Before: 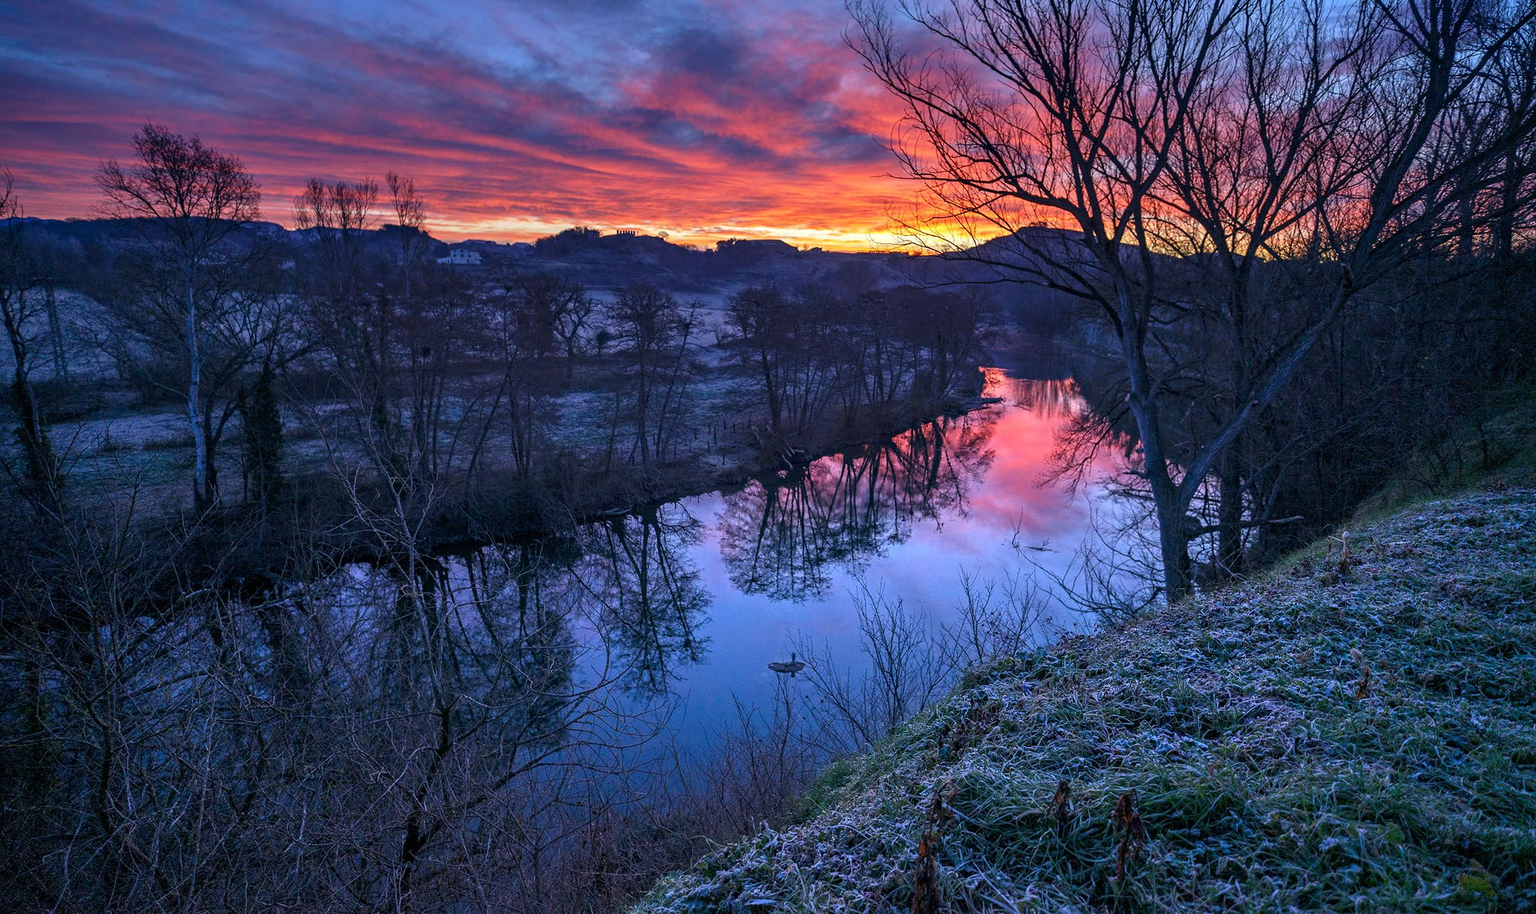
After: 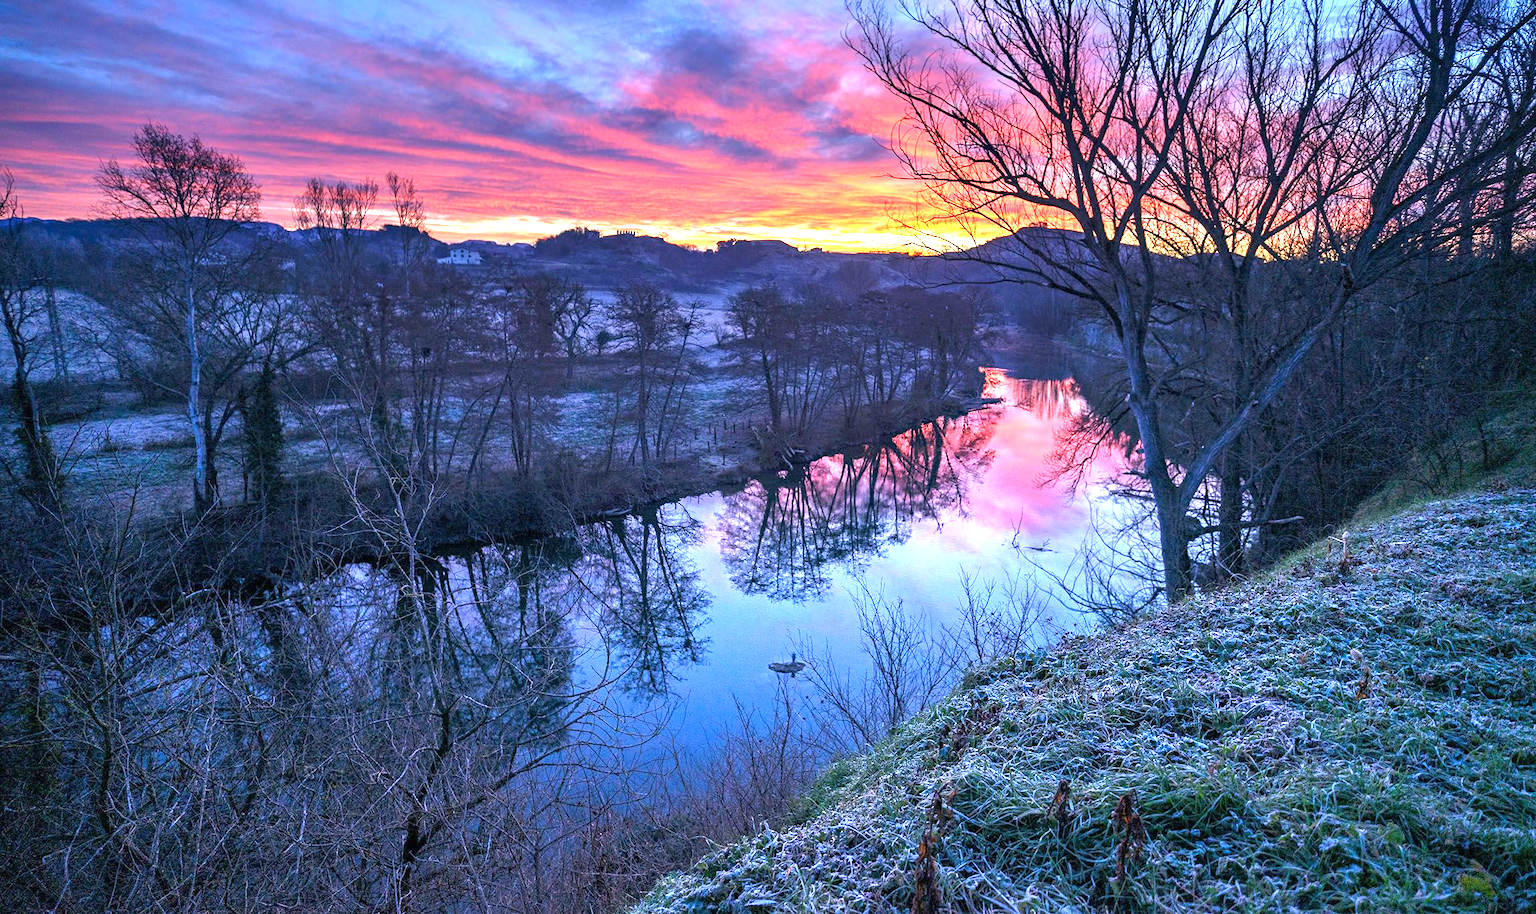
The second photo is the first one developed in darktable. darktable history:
tone equalizer: mask exposure compensation -0.506 EV
exposure: black level correction 0, exposure 1.469 EV, compensate highlight preservation false
